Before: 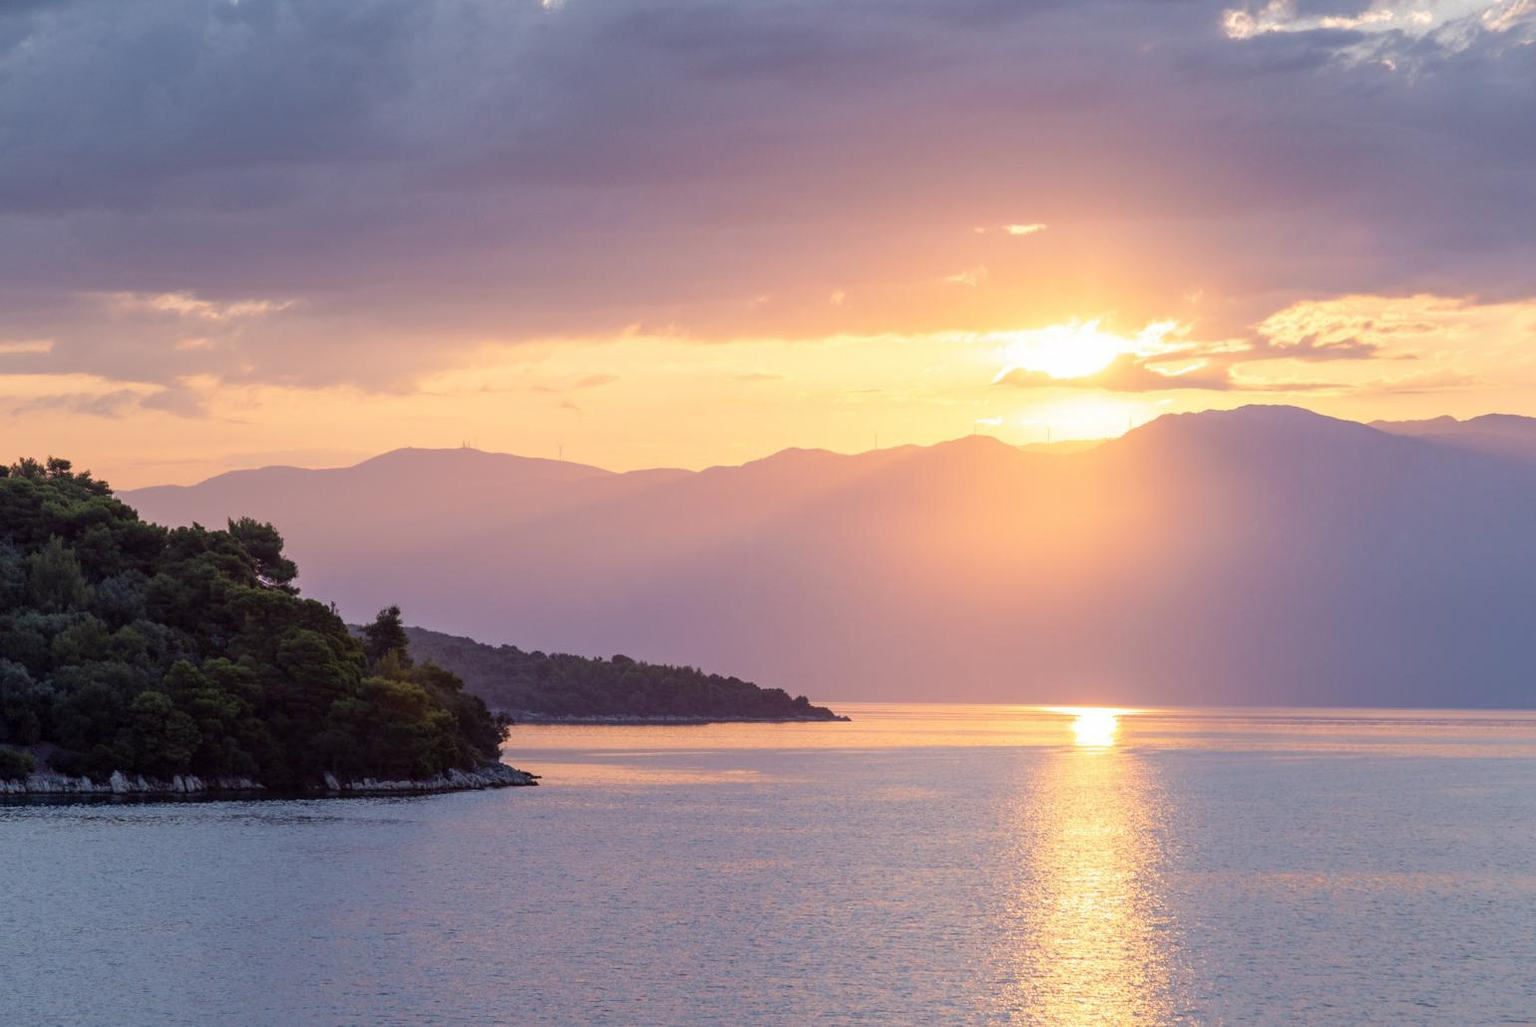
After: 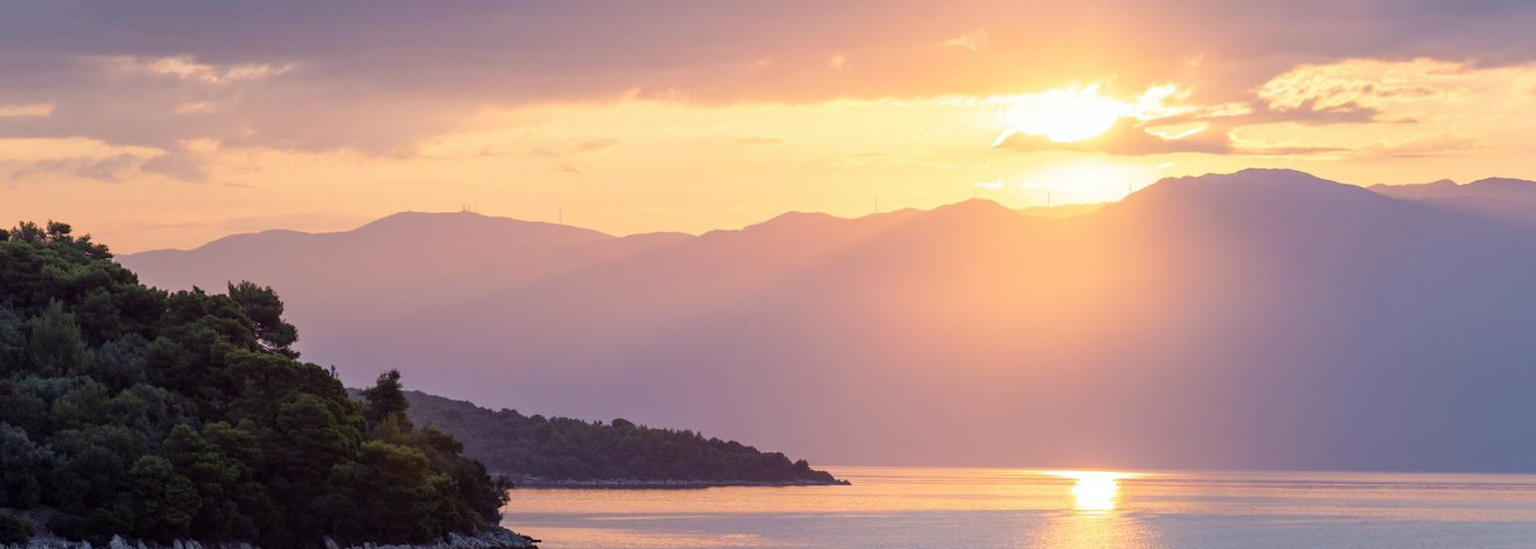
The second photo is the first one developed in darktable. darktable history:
crop and rotate: top 23.043%, bottom 23.437%
exposure: compensate highlight preservation false
